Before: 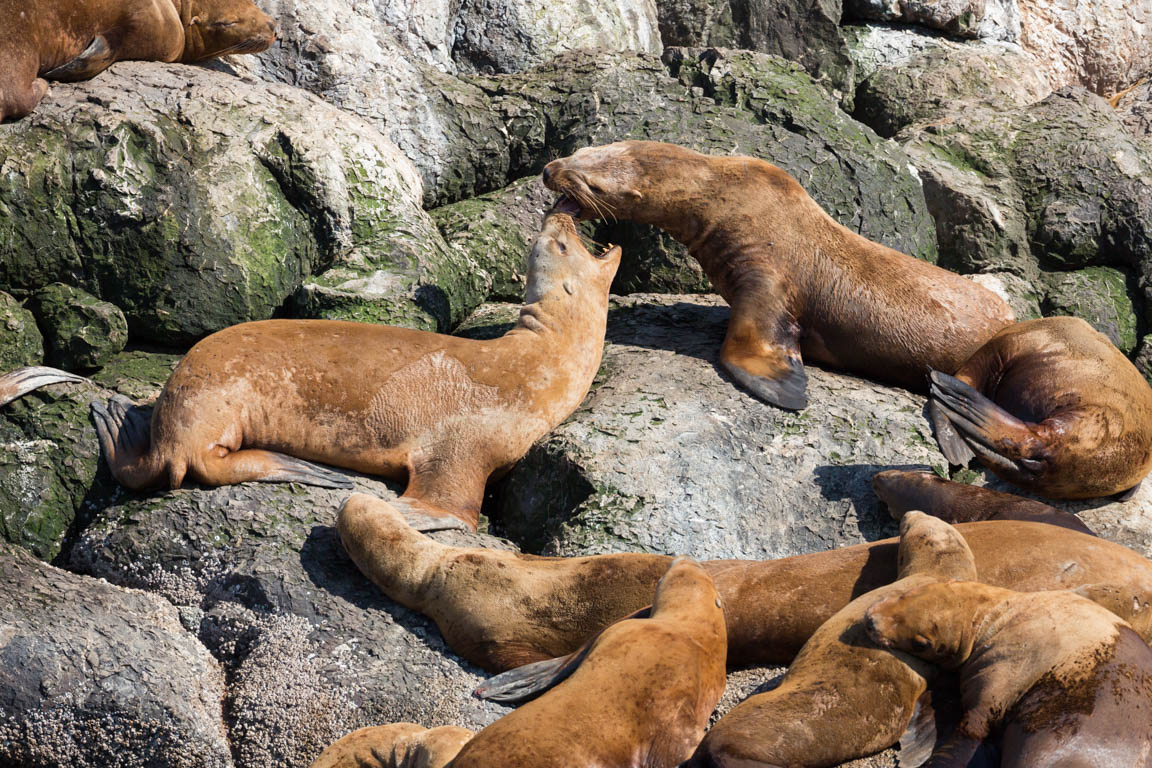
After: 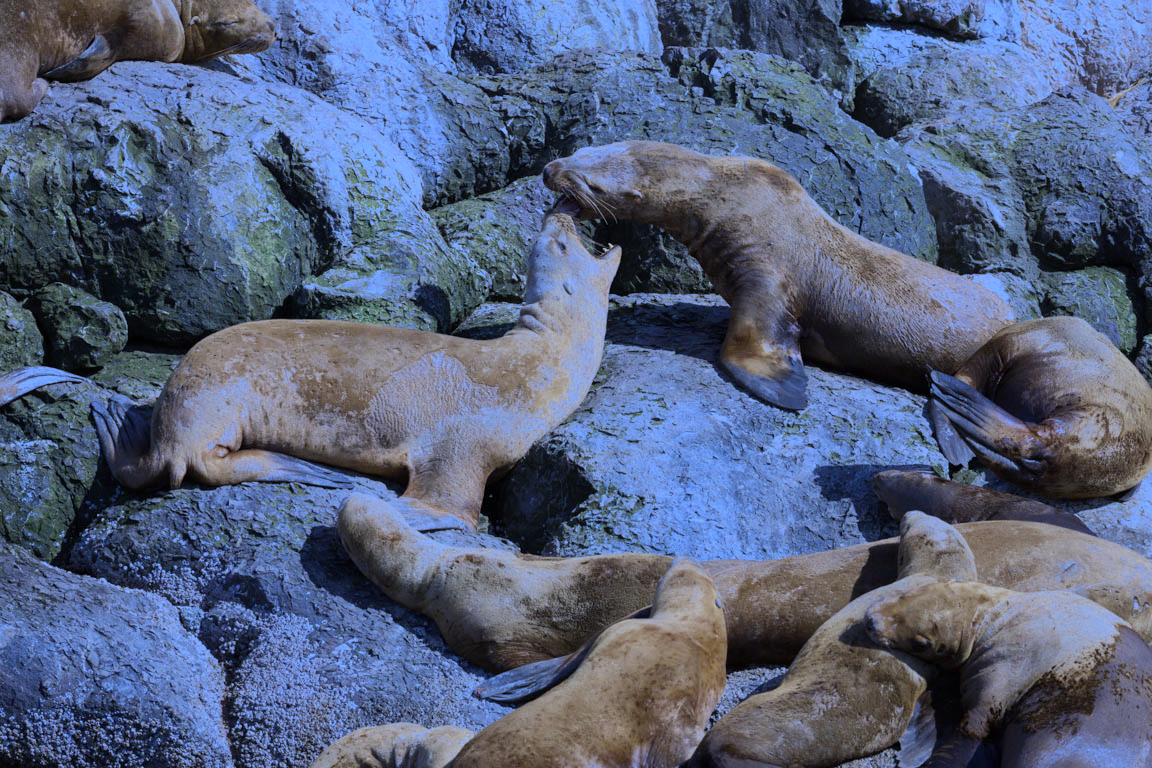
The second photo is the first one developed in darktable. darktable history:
white balance: red 0.766, blue 1.537
color zones: curves: ch0 [(0, 0.5) (0.125, 0.4) (0.25, 0.5) (0.375, 0.4) (0.5, 0.4) (0.625, 0.35) (0.75, 0.35) (0.875, 0.5)]; ch1 [(0, 0.35) (0.125, 0.45) (0.25, 0.35) (0.375, 0.35) (0.5, 0.35) (0.625, 0.35) (0.75, 0.45) (0.875, 0.35)]; ch2 [(0, 0.6) (0.125, 0.5) (0.25, 0.5) (0.375, 0.6) (0.5, 0.6) (0.625, 0.5) (0.75, 0.5) (0.875, 0.5)]
